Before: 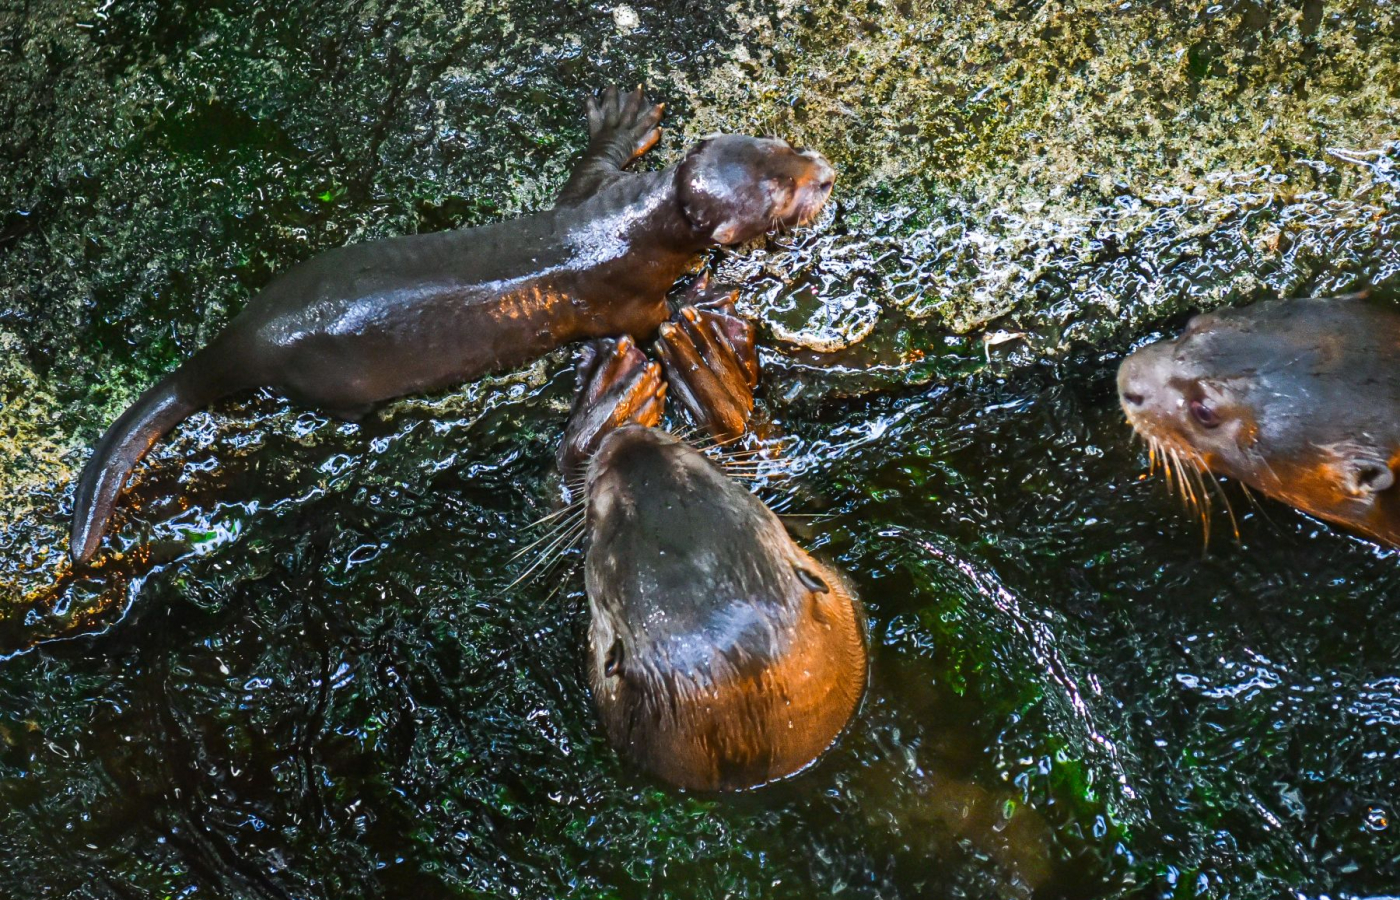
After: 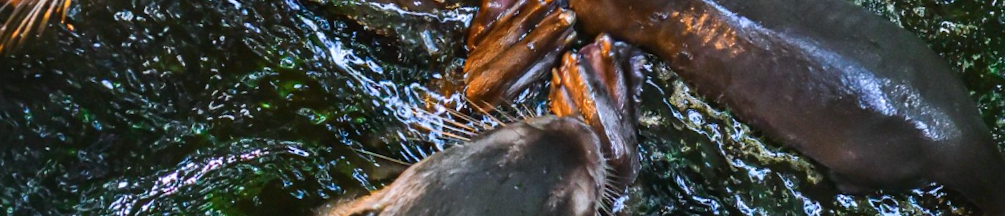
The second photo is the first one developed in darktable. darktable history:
color calibration: illuminant as shot in camera, x 0.358, y 0.373, temperature 4628.91 K
crop and rotate: angle 16.12°, top 30.835%, bottom 35.653%
